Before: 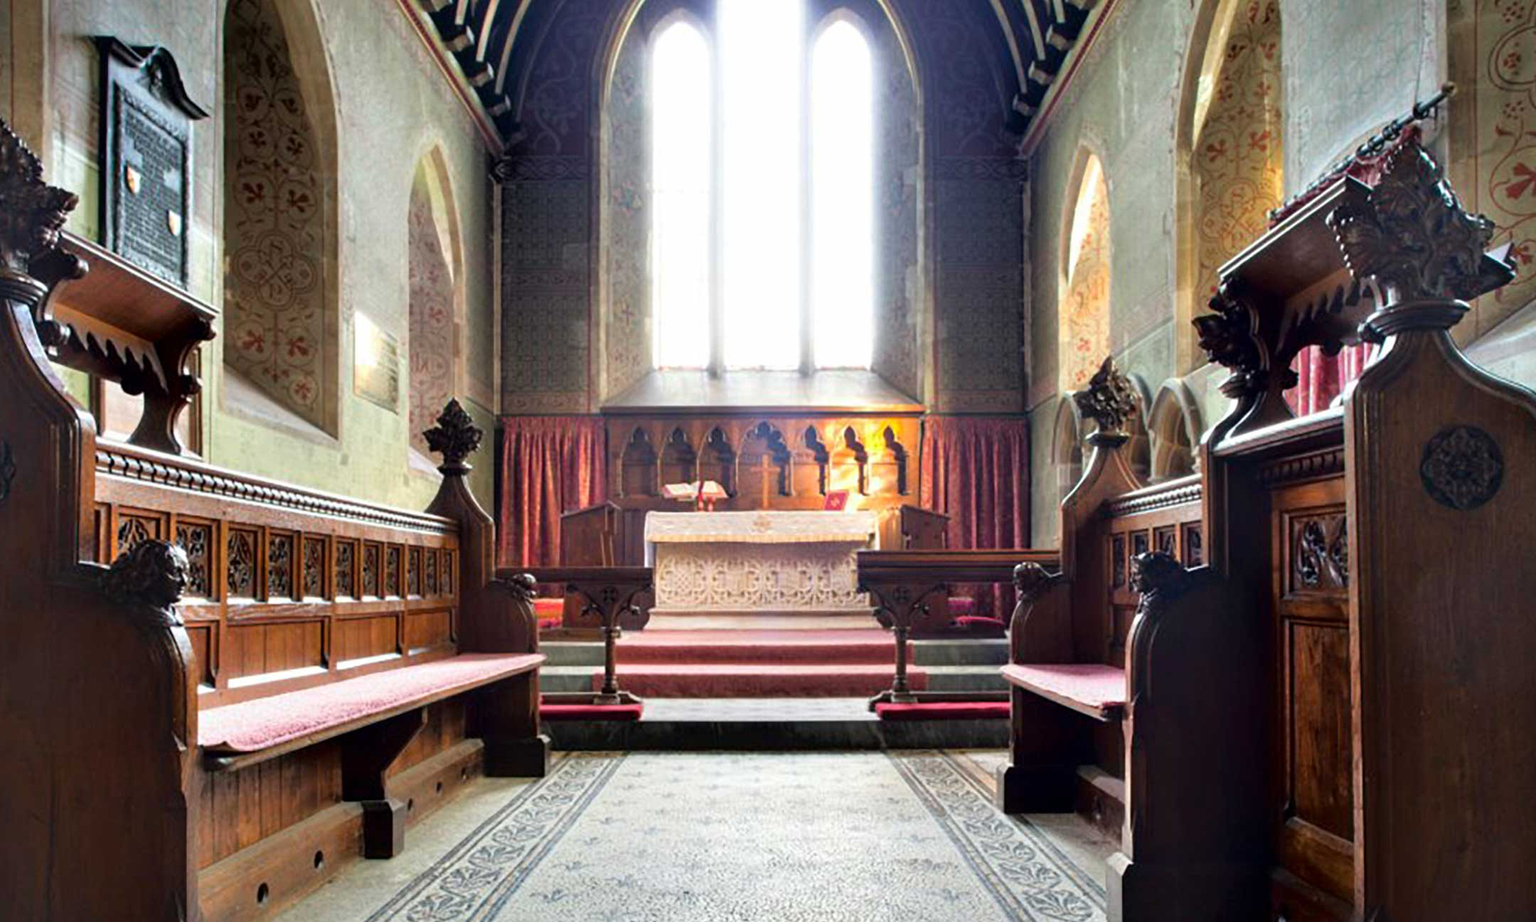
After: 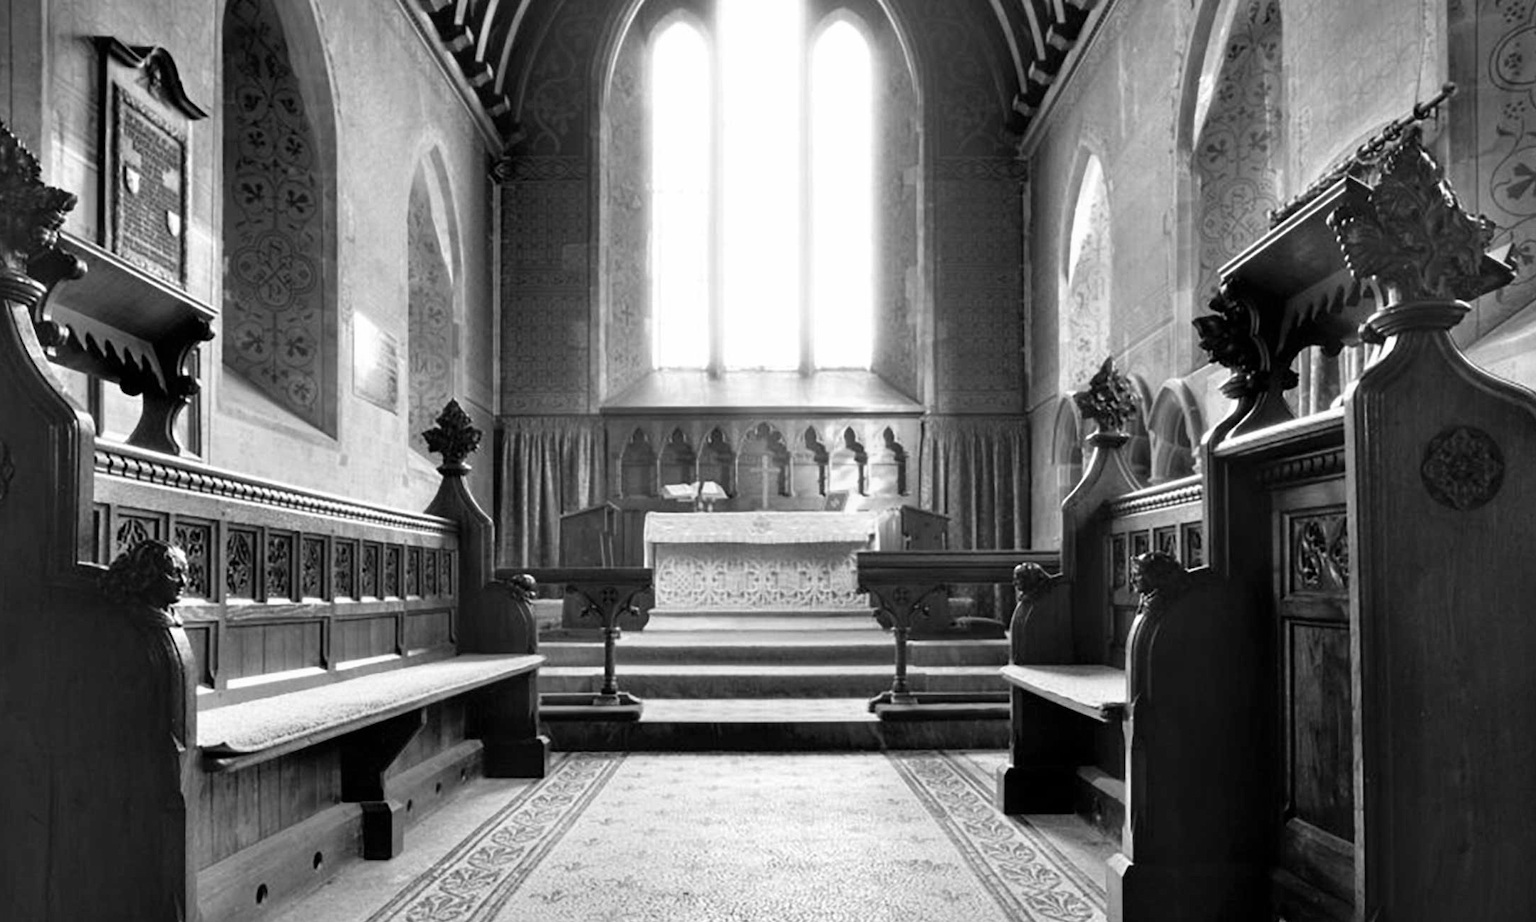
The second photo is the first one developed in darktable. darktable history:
crop and rotate: left 0.126%
monochrome: on, module defaults
color balance: input saturation 80.07%
color balance rgb: linear chroma grading › global chroma 15%, perceptual saturation grading › global saturation 30%
